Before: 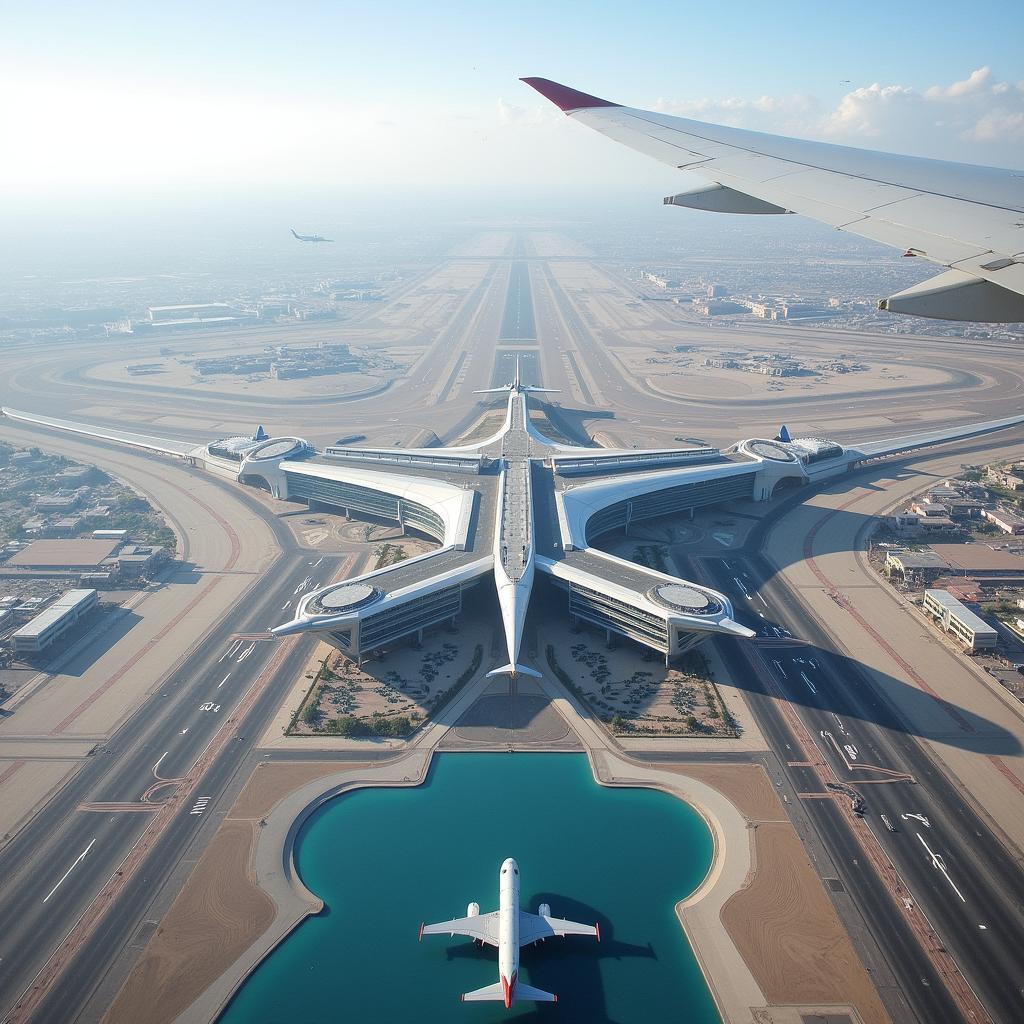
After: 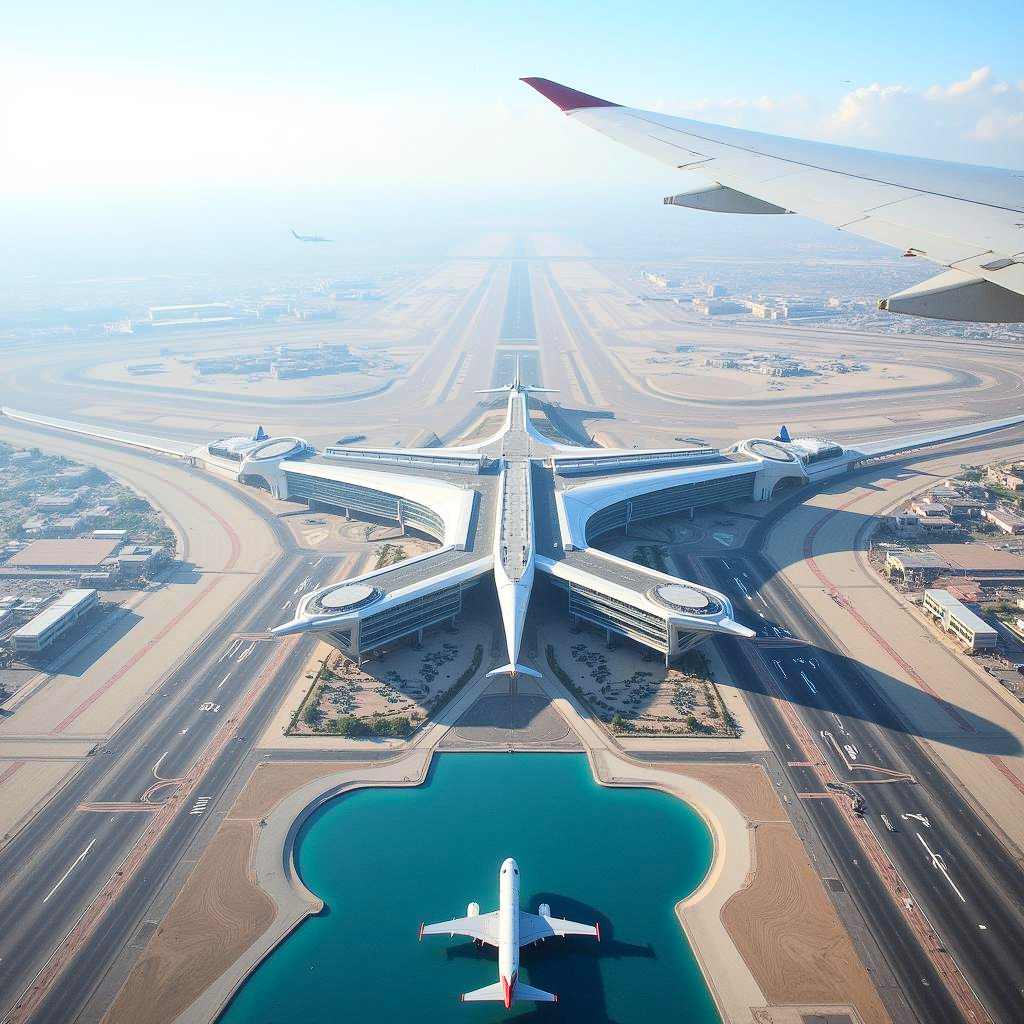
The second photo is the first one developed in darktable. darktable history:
contrast brightness saturation: contrast 0.197, brightness 0.159, saturation 0.226
